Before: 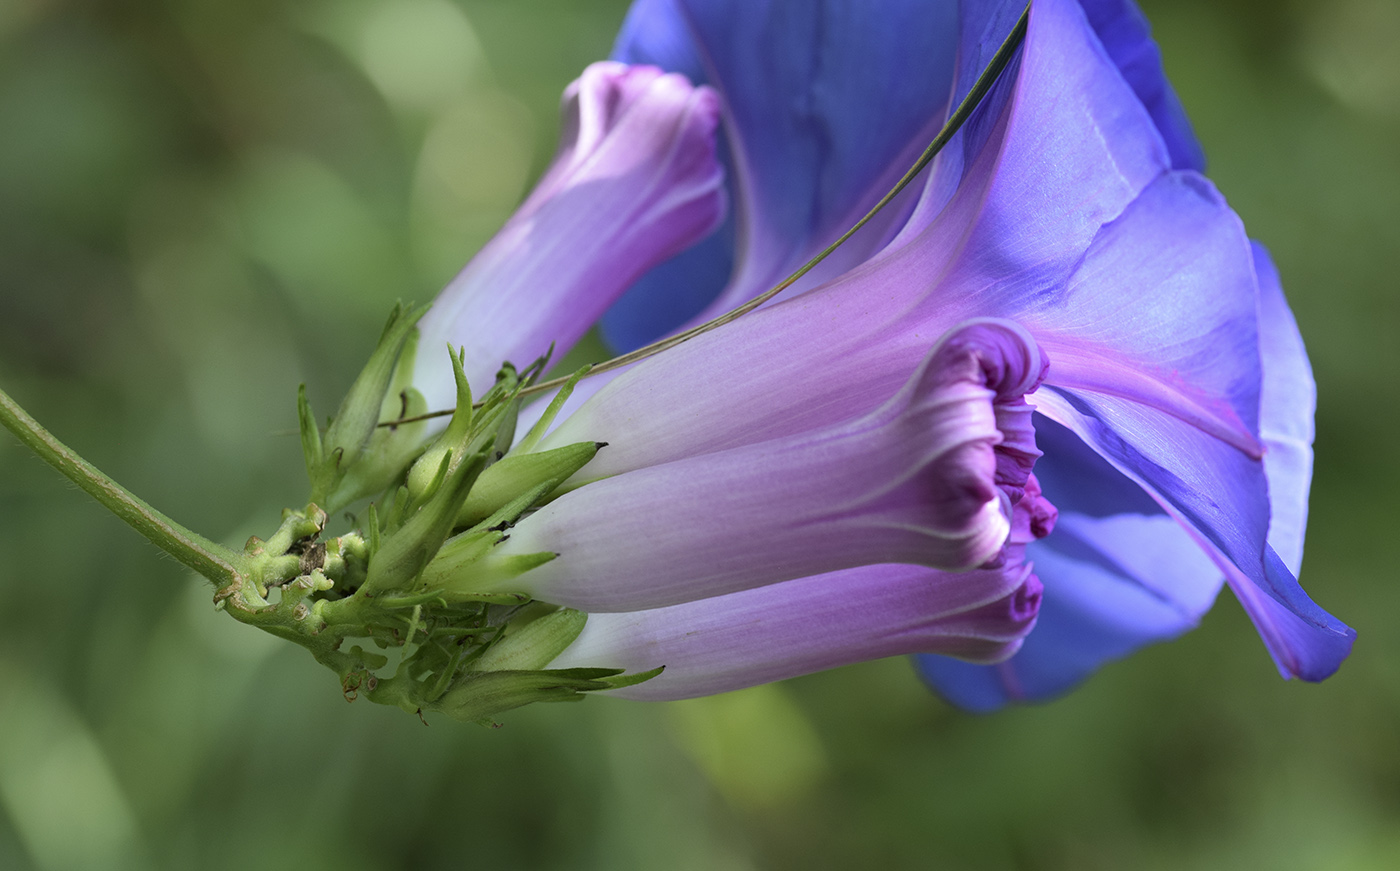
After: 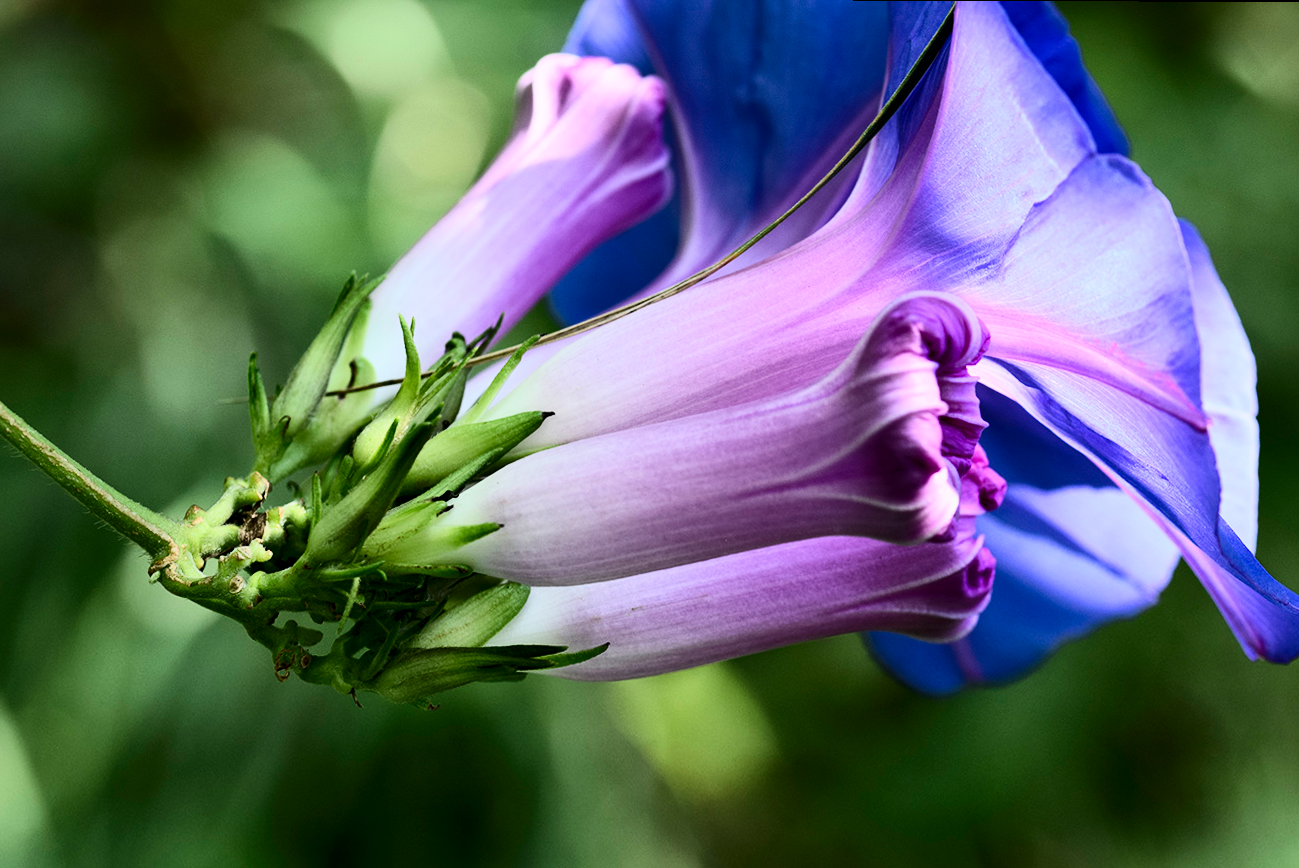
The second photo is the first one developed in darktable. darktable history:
crop: top 0.05%, bottom 0.098%
filmic rgb: black relative exposure -7.65 EV, white relative exposure 4.56 EV, hardness 3.61, contrast 1.25
rotate and perspective: rotation 0.215°, lens shift (vertical) -0.139, crop left 0.069, crop right 0.939, crop top 0.002, crop bottom 0.996
local contrast: mode bilateral grid, contrast 20, coarseness 50, detail 120%, midtone range 0.2
contrast brightness saturation: contrast 0.4, brightness 0.1, saturation 0.21
